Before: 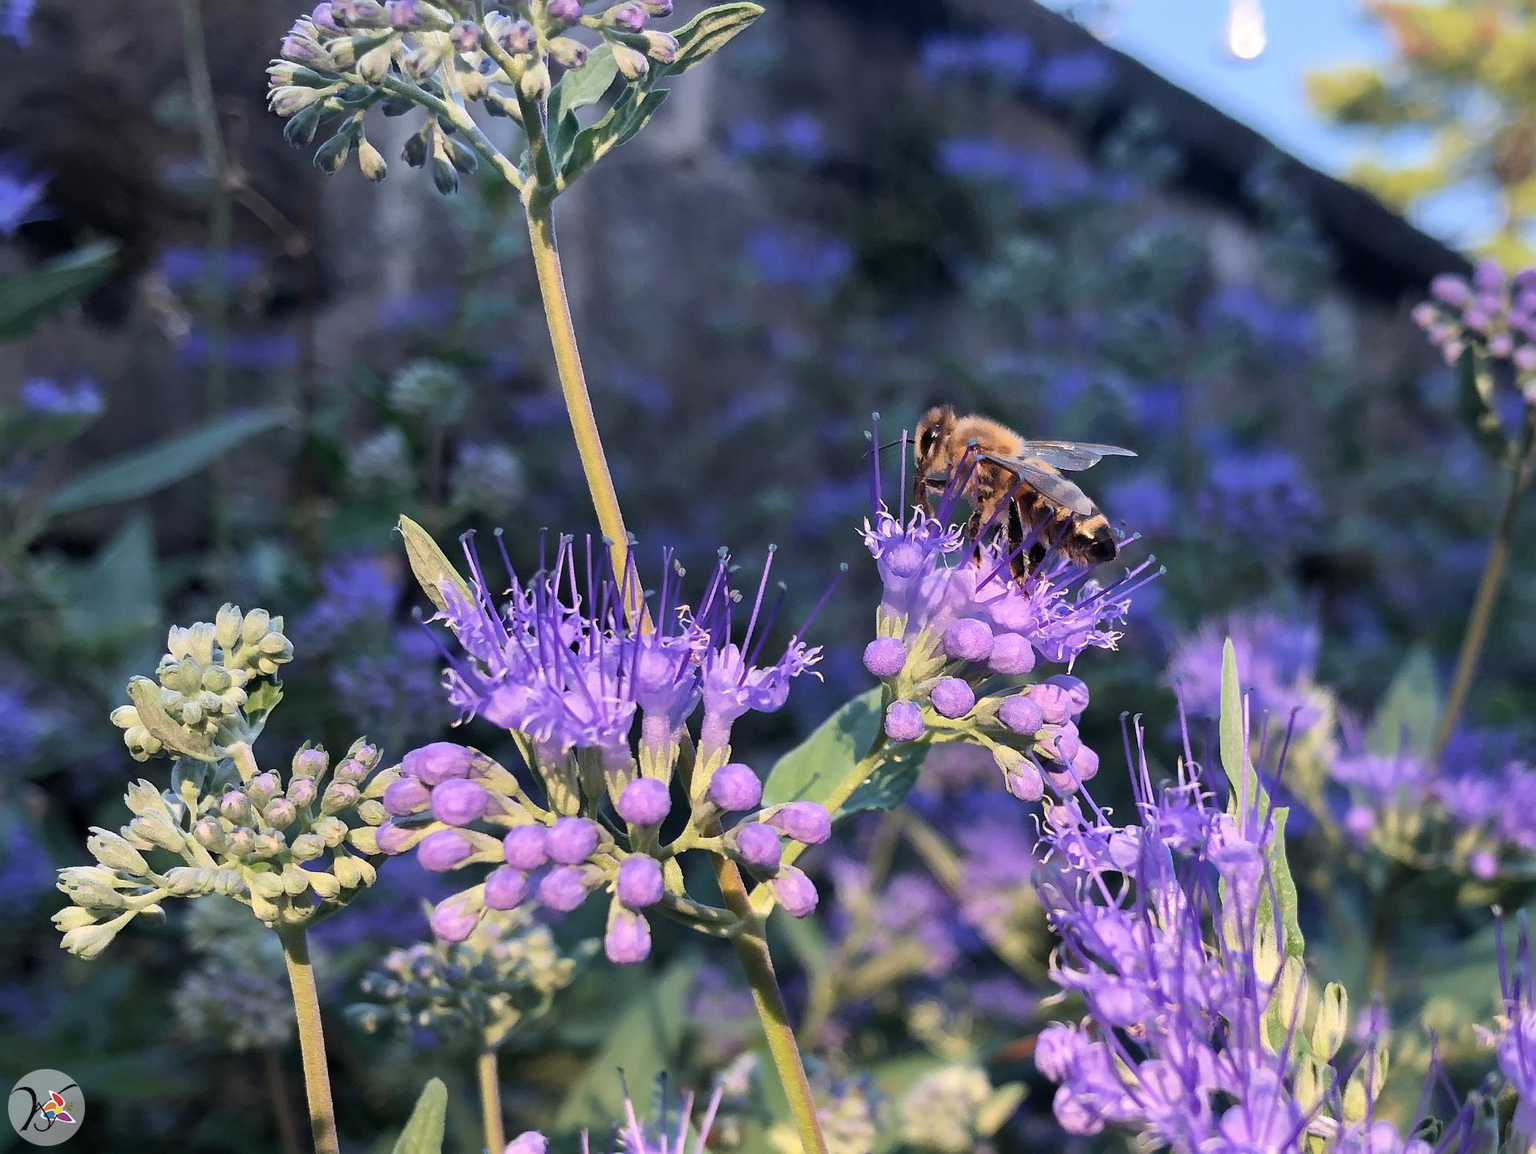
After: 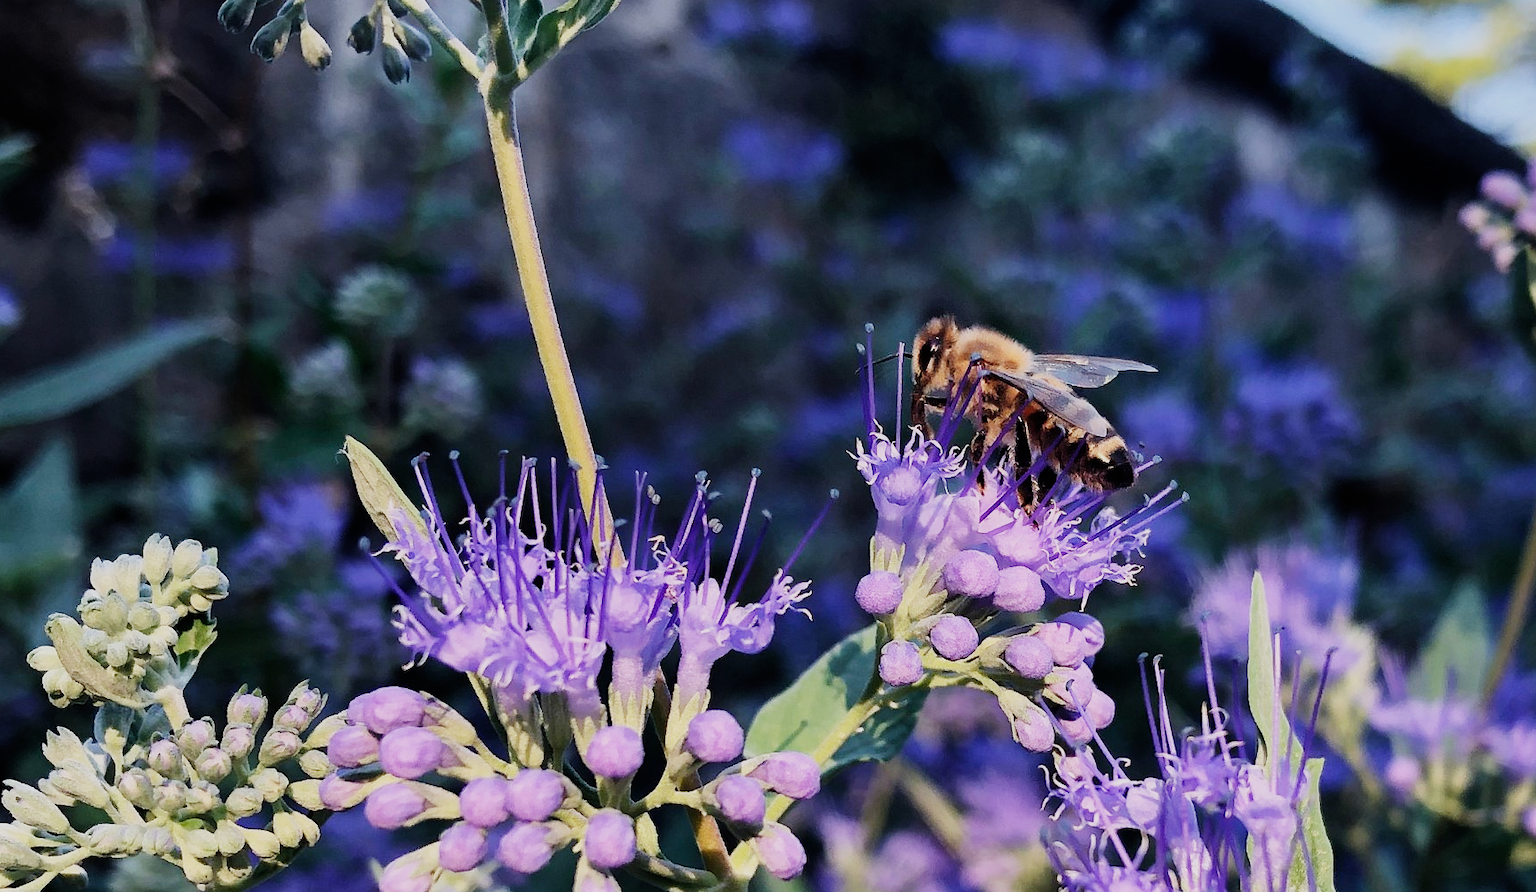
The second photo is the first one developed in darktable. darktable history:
sigmoid: contrast 1.7, skew -0.2, preserve hue 0%, red attenuation 0.1, red rotation 0.035, green attenuation 0.1, green rotation -0.017, blue attenuation 0.15, blue rotation -0.052, base primaries Rec2020
crop: left 5.596%, top 10.314%, right 3.534%, bottom 19.395%
